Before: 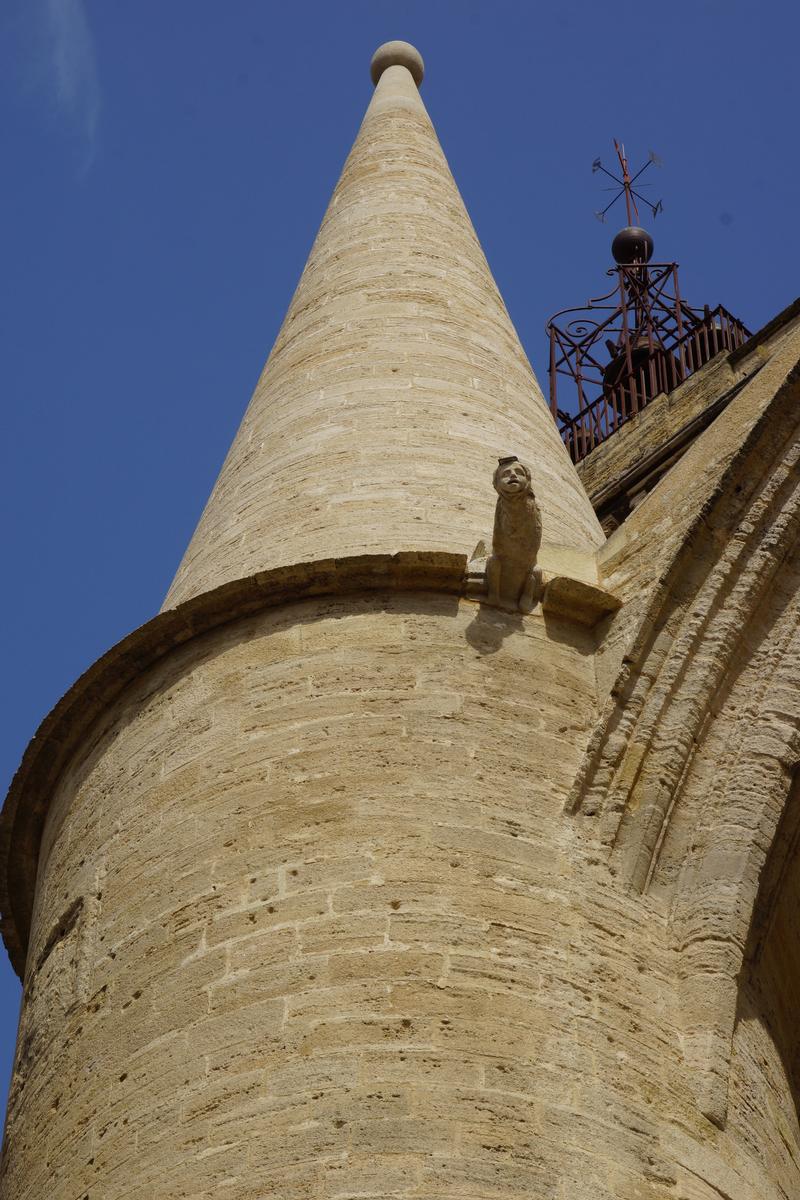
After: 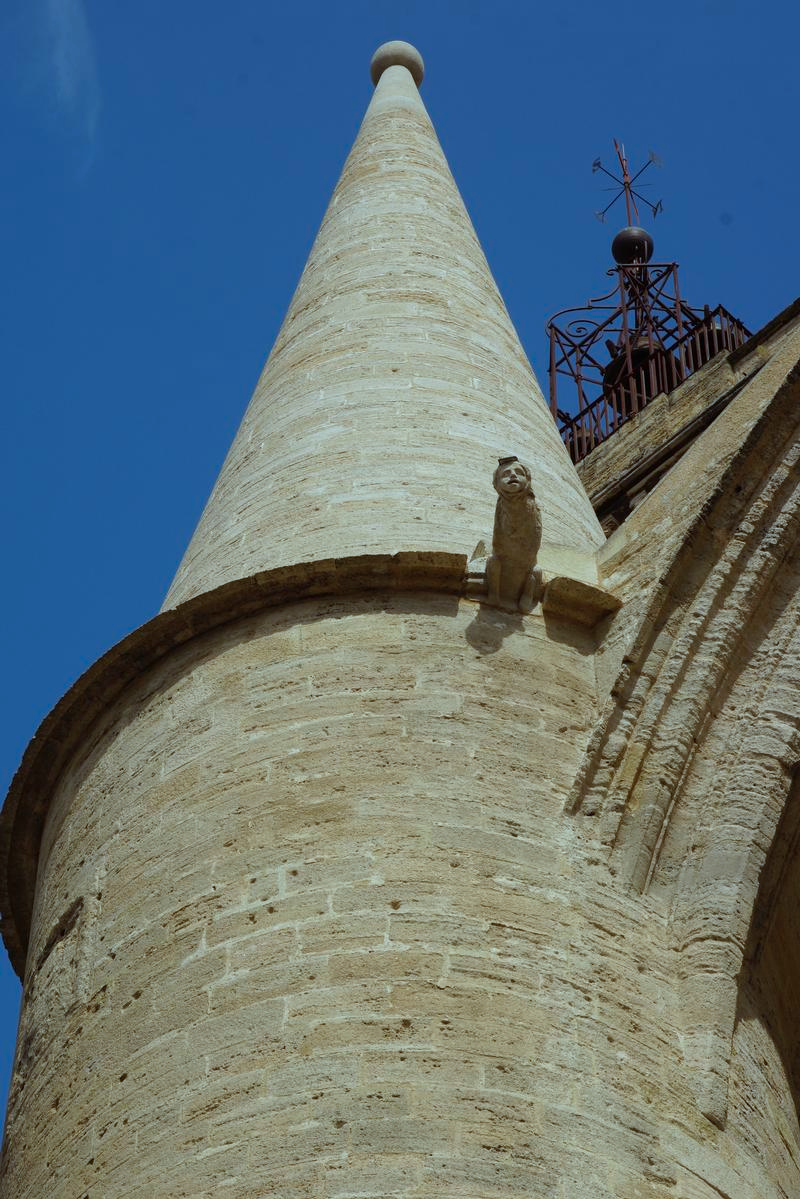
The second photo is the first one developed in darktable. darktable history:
crop: bottom 0.075%
color correction: highlights a* -12.03, highlights b* -15.37
